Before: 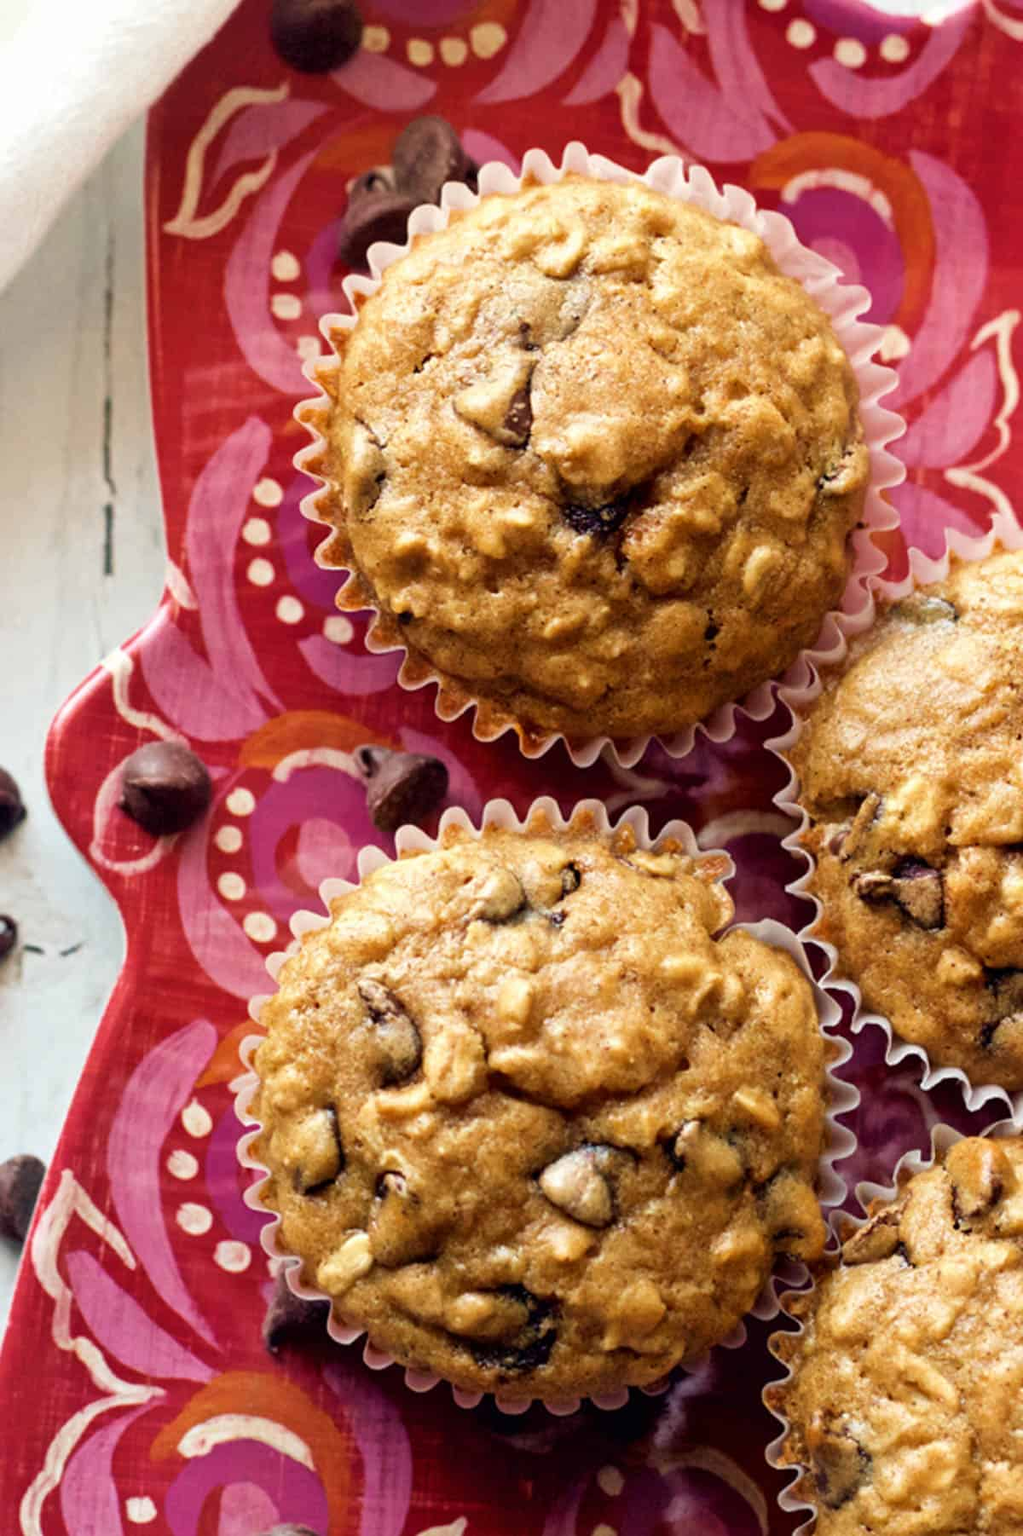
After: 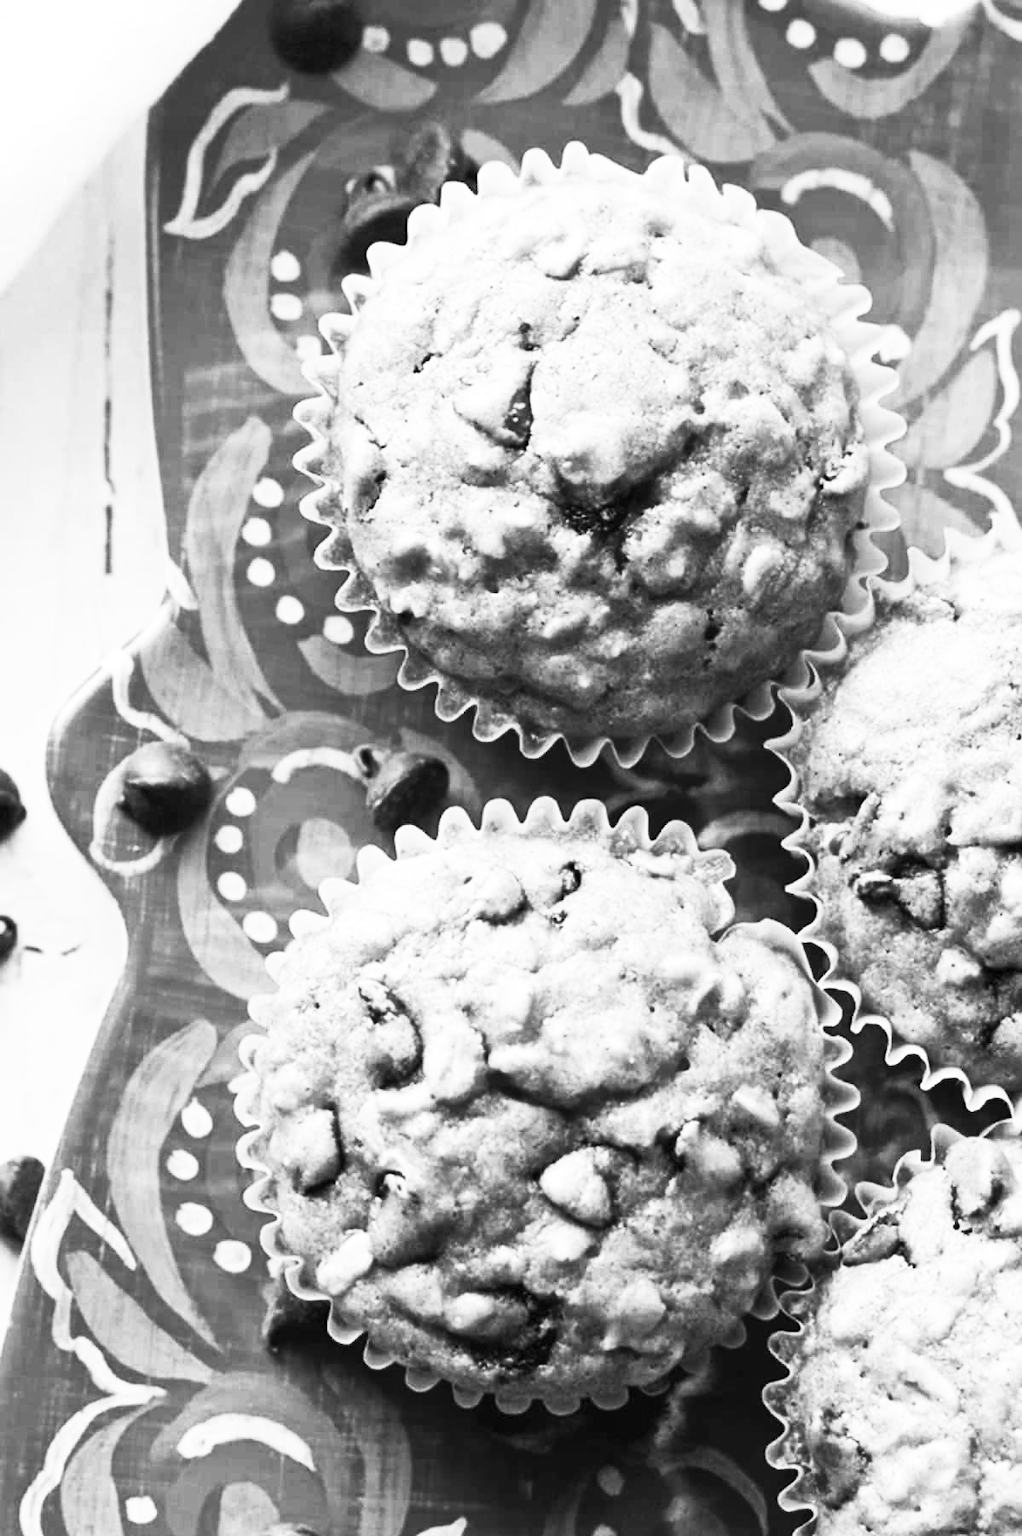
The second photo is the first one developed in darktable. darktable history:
contrast brightness saturation: contrast 0.53, brightness 0.47, saturation -1
white balance: red 1.045, blue 0.932
